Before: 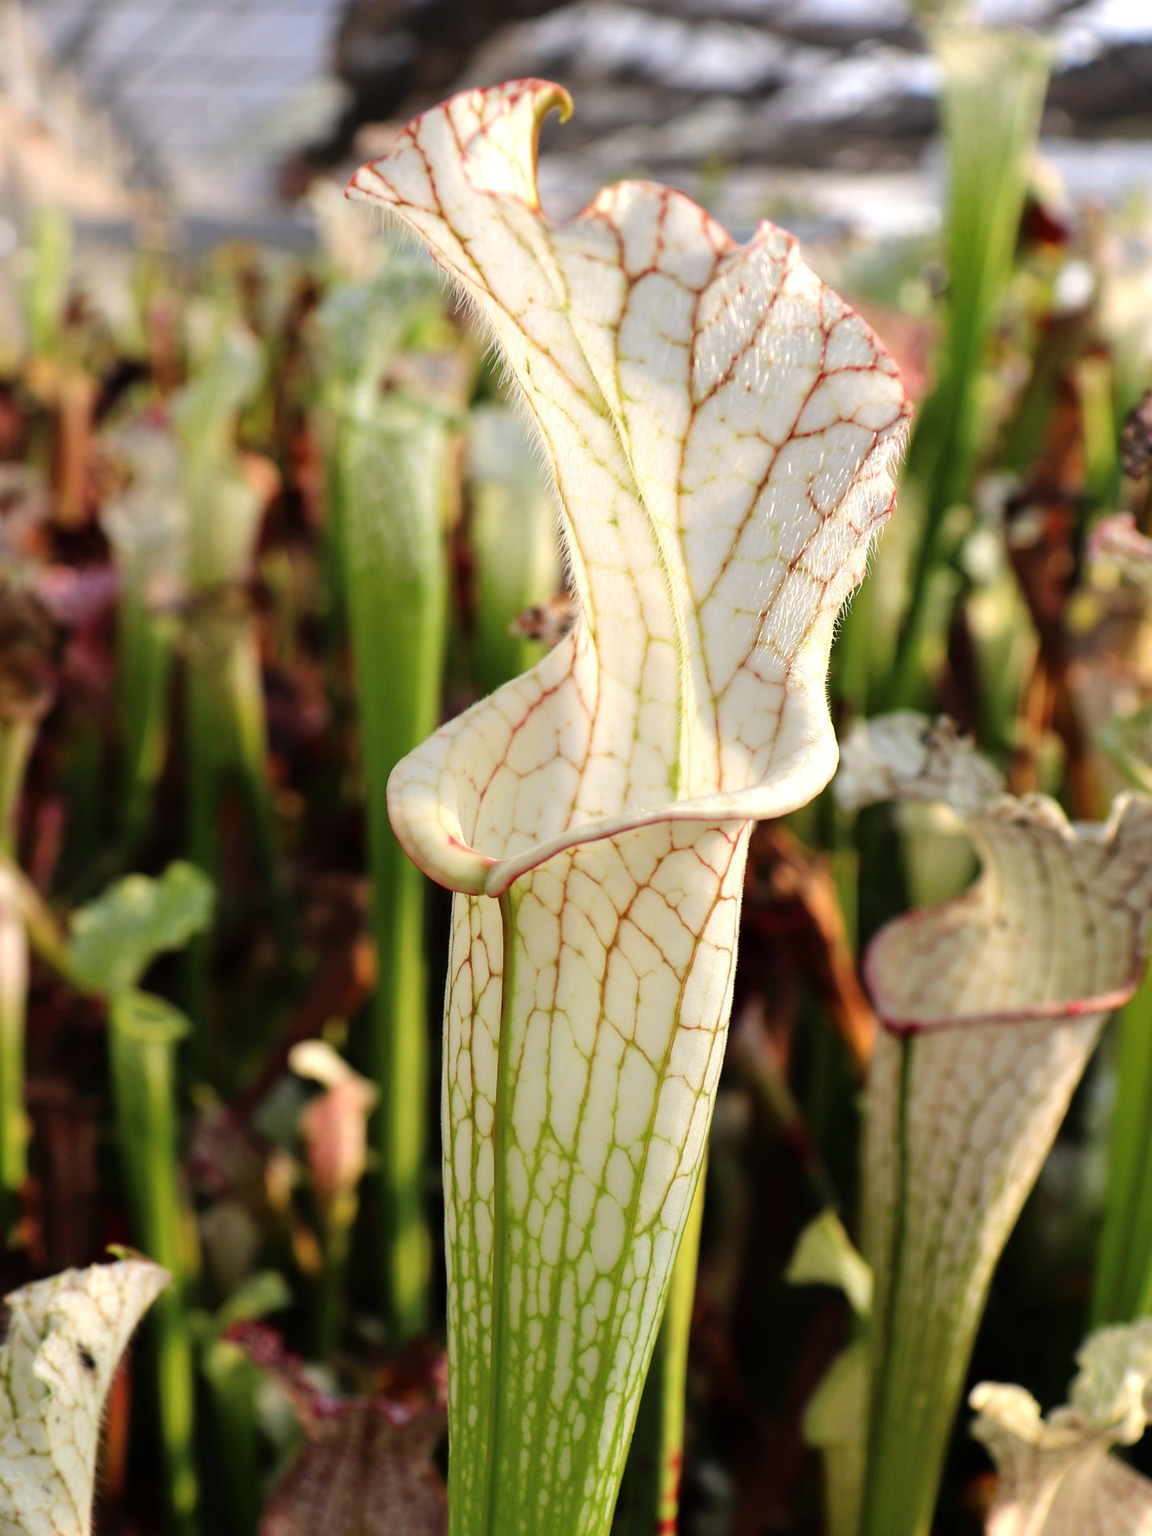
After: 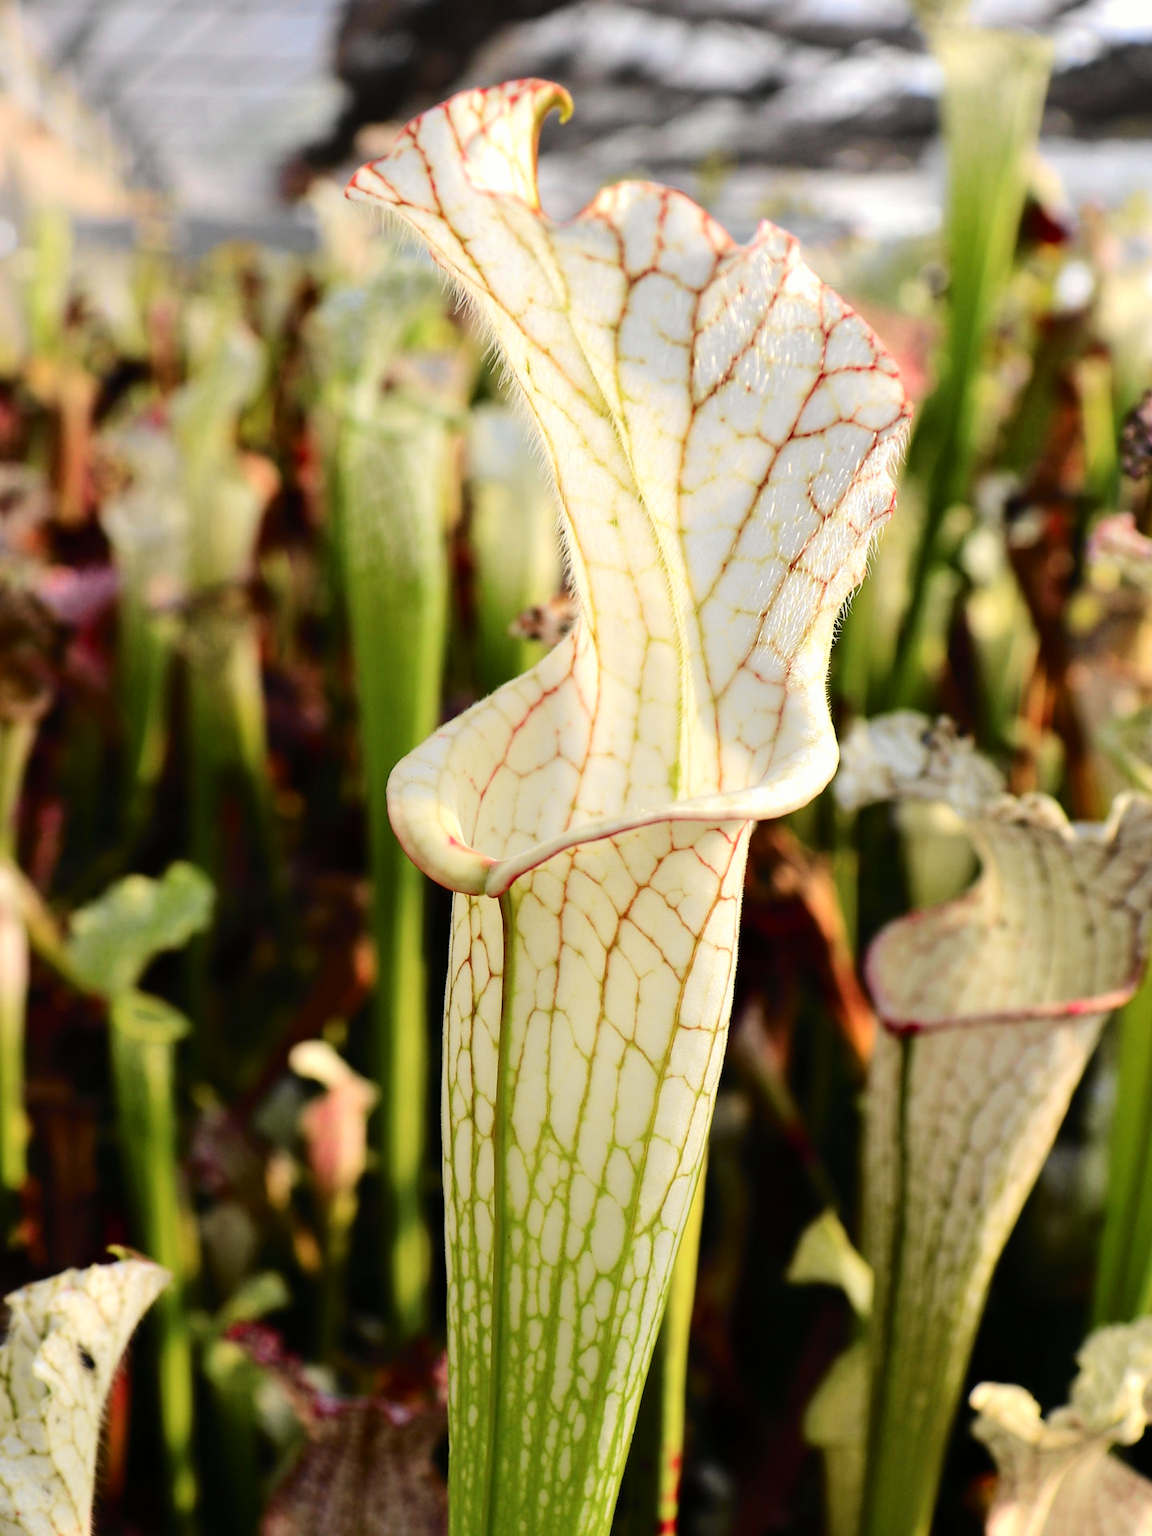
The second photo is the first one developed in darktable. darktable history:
tone curve: curves: ch0 [(0, 0) (0.037, 0.025) (0.131, 0.093) (0.275, 0.256) (0.476, 0.517) (0.607, 0.667) (0.691, 0.745) (0.789, 0.836) (0.911, 0.925) (0.997, 0.995)]; ch1 [(0, 0) (0.301, 0.3) (0.444, 0.45) (0.493, 0.495) (0.507, 0.503) (0.534, 0.533) (0.582, 0.58) (0.658, 0.693) (0.746, 0.77) (1, 1)]; ch2 [(0, 0) (0.246, 0.233) (0.36, 0.352) (0.415, 0.418) (0.476, 0.492) (0.502, 0.504) (0.525, 0.518) (0.539, 0.544) (0.586, 0.602) (0.634, 0.651) (0.706, 0.727) (0.853, 0.852) (1, 0.951)], color space Lab, independent channels, preserve colors none
